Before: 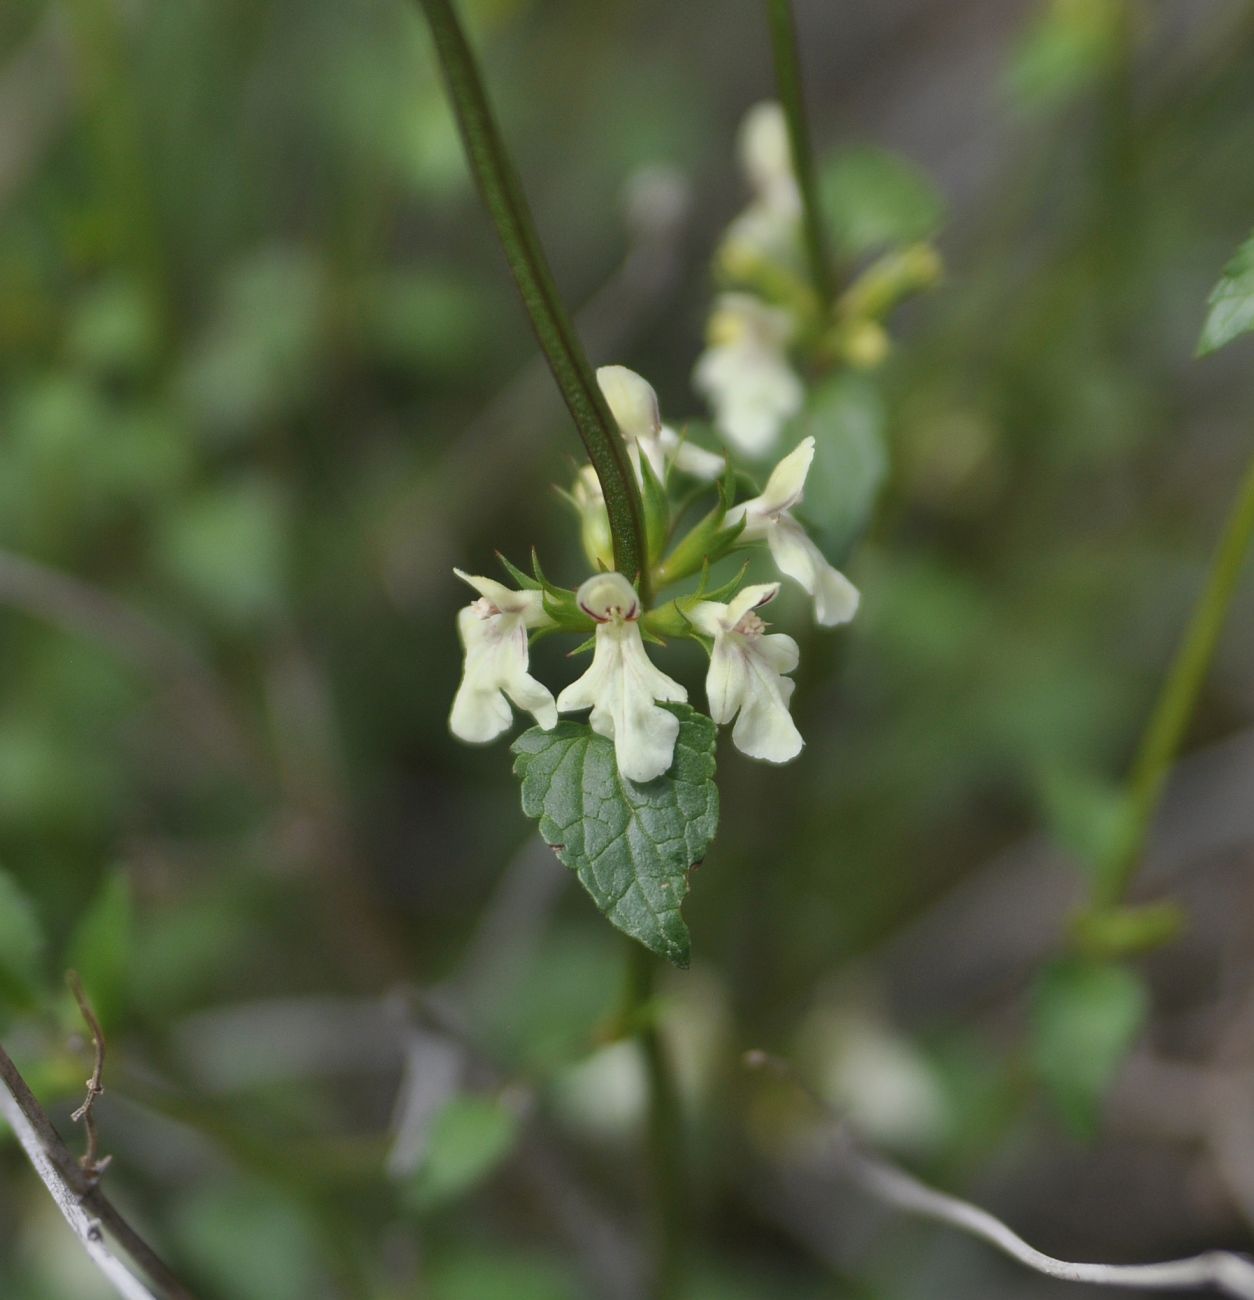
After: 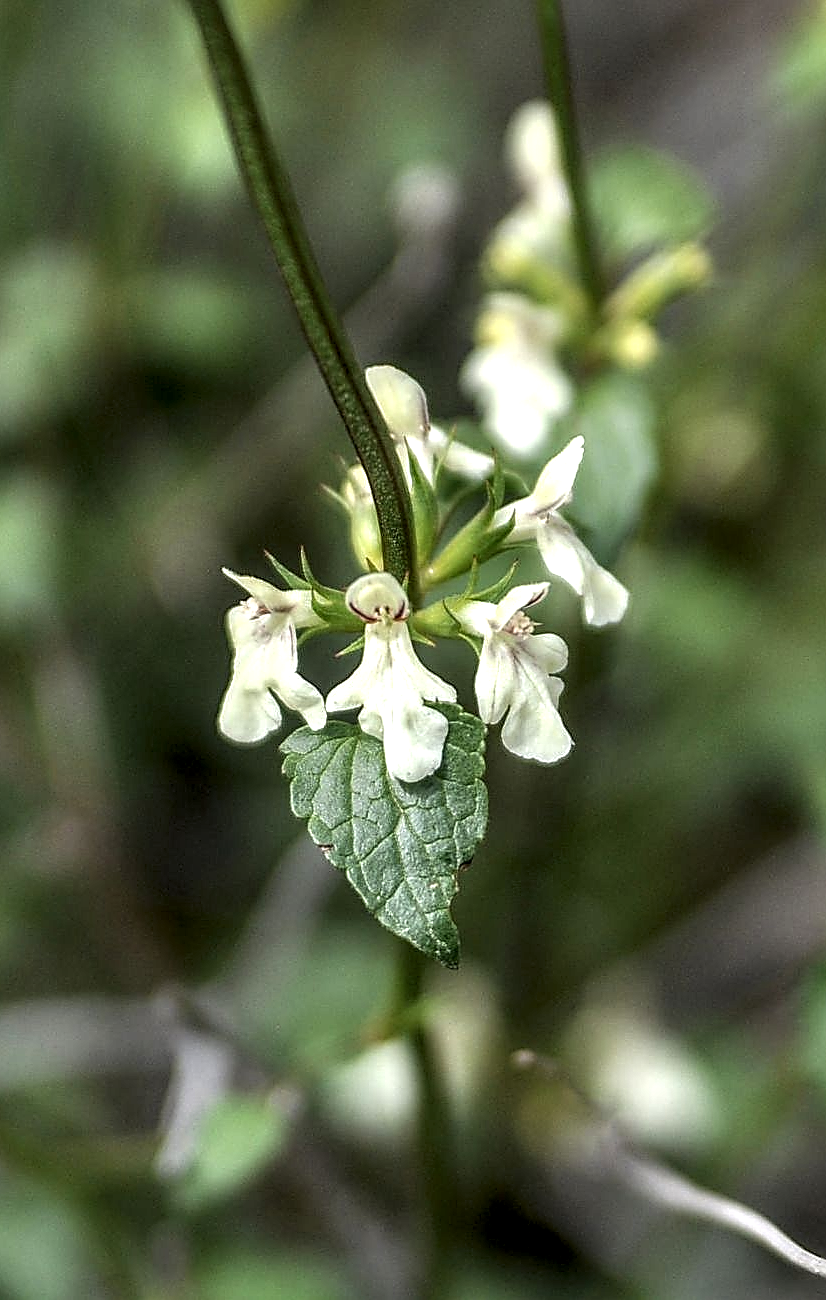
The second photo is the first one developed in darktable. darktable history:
tone equalizer: -8 EV -0.405 EV, -7 EV -0.399 EV, -6 EV -0.318 EV, -5 EV -0.198 EV, -3 EV 0.24 EV, -2 EV 0.327 EV, -1 EV 0.37 EV, +0 EV 0.414 EV
crop and rotate: left 18.492%, right 15.566%
sharpen: radius 1.715, amount 1.286
local contrast: highlights 19%, detail 188%
